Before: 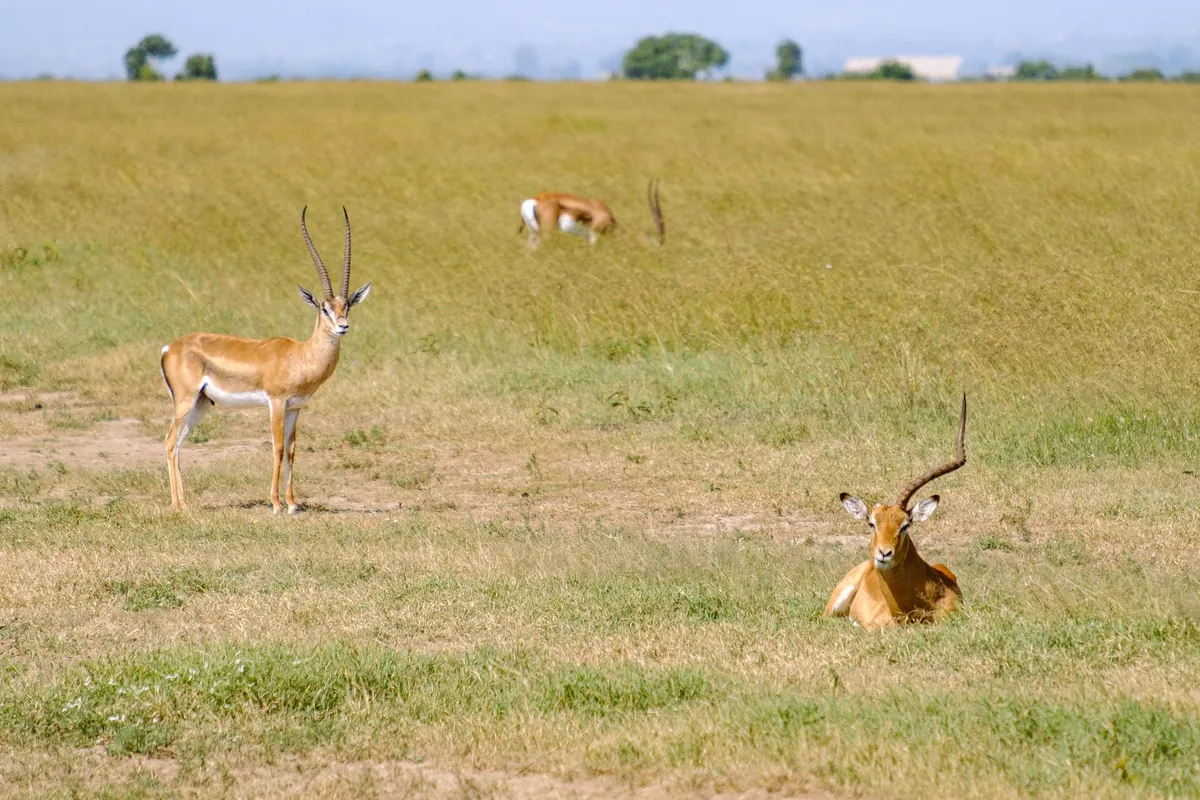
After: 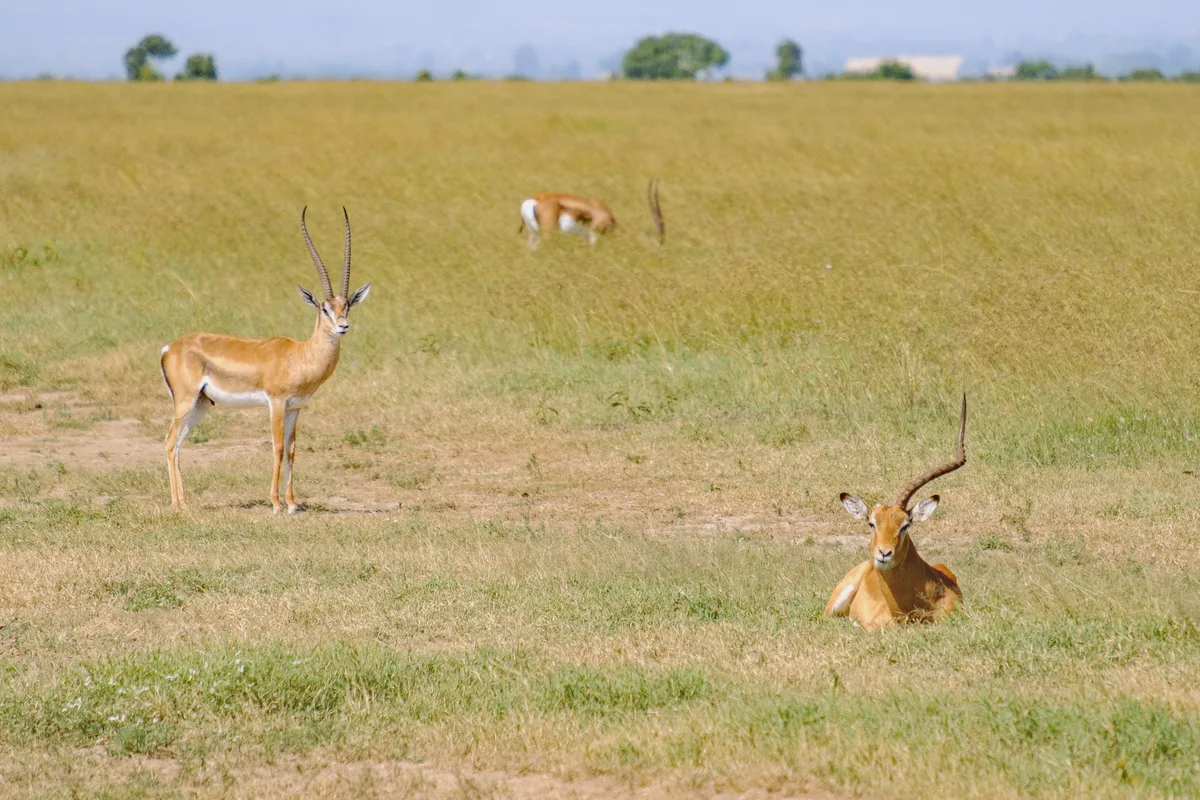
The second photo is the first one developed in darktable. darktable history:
haze removal: compatibility mode true, adaptive false
contrast brightness saturation: contrast -0.137, brightness 0.055, saturation -0.118
